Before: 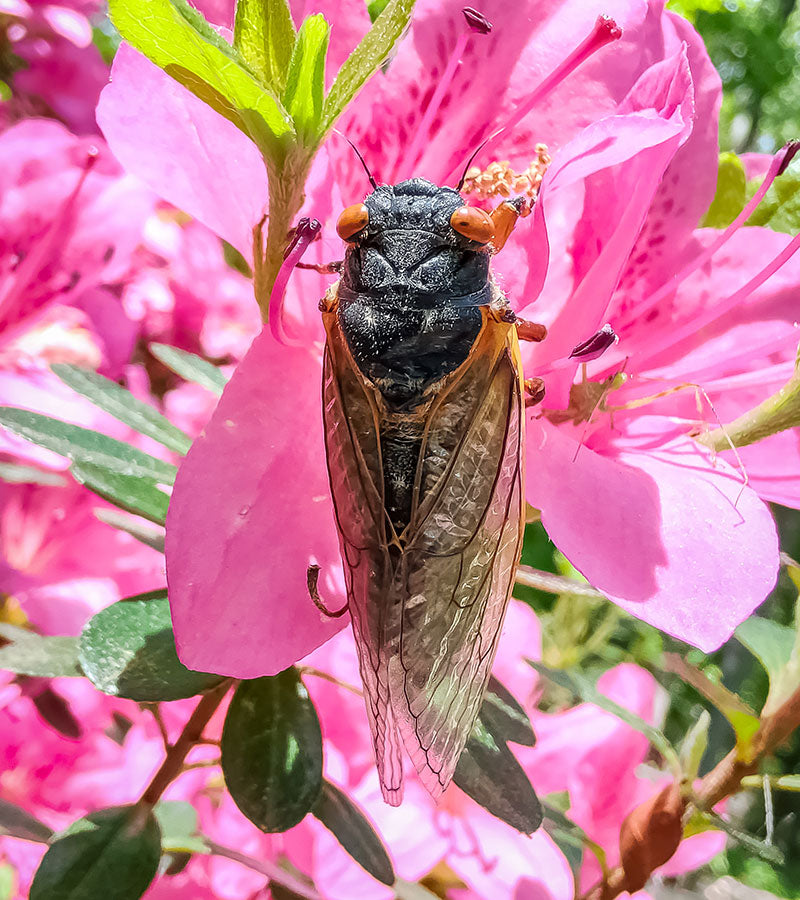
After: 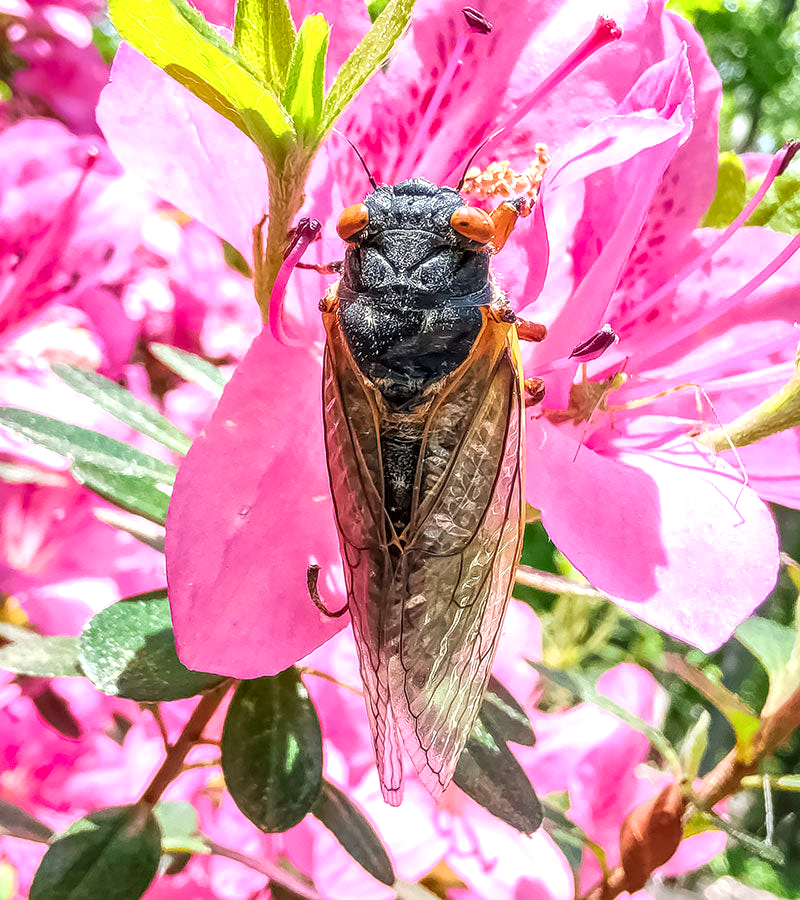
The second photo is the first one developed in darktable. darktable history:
local contrast: on, module defaults
exposure: black level correction 0, exposure 0.5 EV, compensate highlight preservation false
